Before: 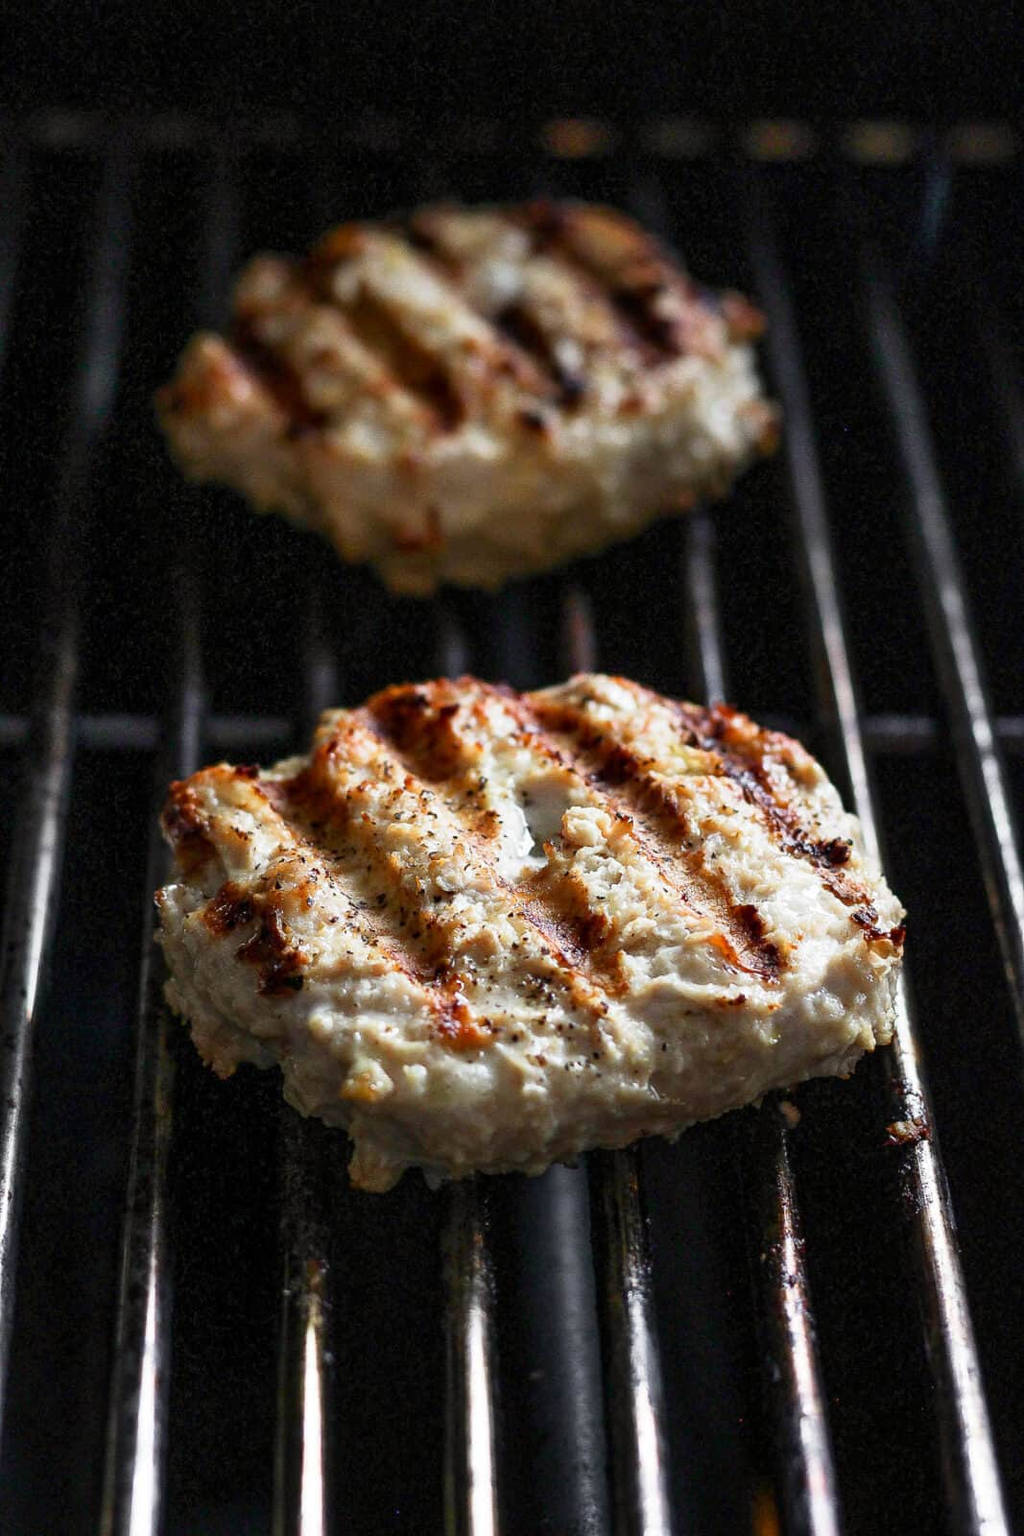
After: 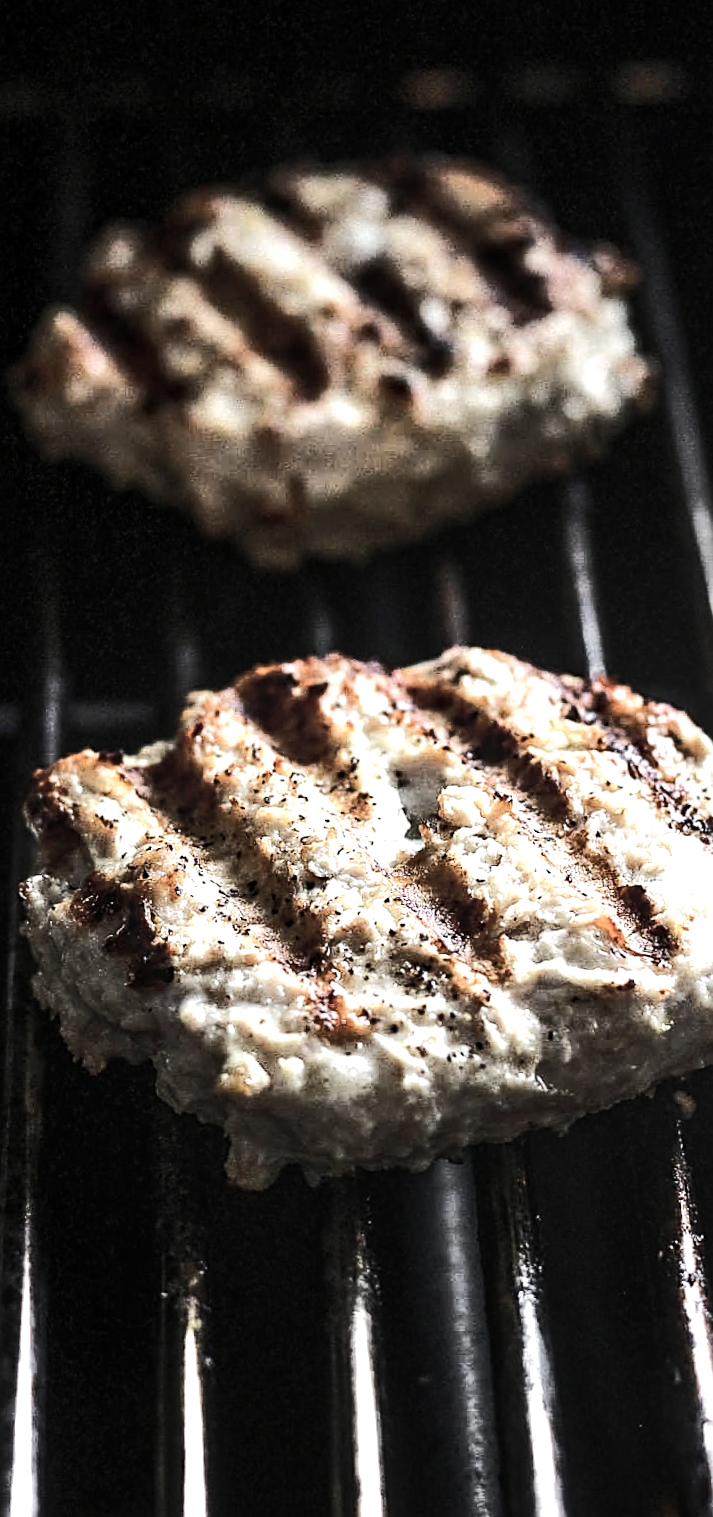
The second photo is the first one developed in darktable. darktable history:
crop and rotate: left 13.342%, right 19.991%
rotate and perspective: rotation -1.32°, lens shift (horizontal) -0.031, crop left 0.015, crop right 0.985, crop top 0.047, crop bottom 0.982
rgb curve: curves: ch0 [(0, 0) (0.284, 0.292) (0.505, 0.644) (1, 1)]; ch1 [(0, 0) (0.284, 0.292) (0.505, 0.644) (1, 1)]; ch2 [(0, 0) (0.284, 0.292) (0.505, 0.644) (1, 1)], compensate middle gray true
color correction: saturation 0.5
local contrast: on, module defaults
tone equalizer: -8 EV -1.08 EV, -7 EV -1.01 EV, -6 EV -0.867 EV, -5 EV -0.578 EV, -3 EV 0.578 EV, -2 EV 0.867 EV, -1 EV 1.01 EV, +0 EV 1.08 EV, edges refinement/feathering 500, mask exposure compensation -1.57 EV, preserve details no
sharpen: on, module defaults
